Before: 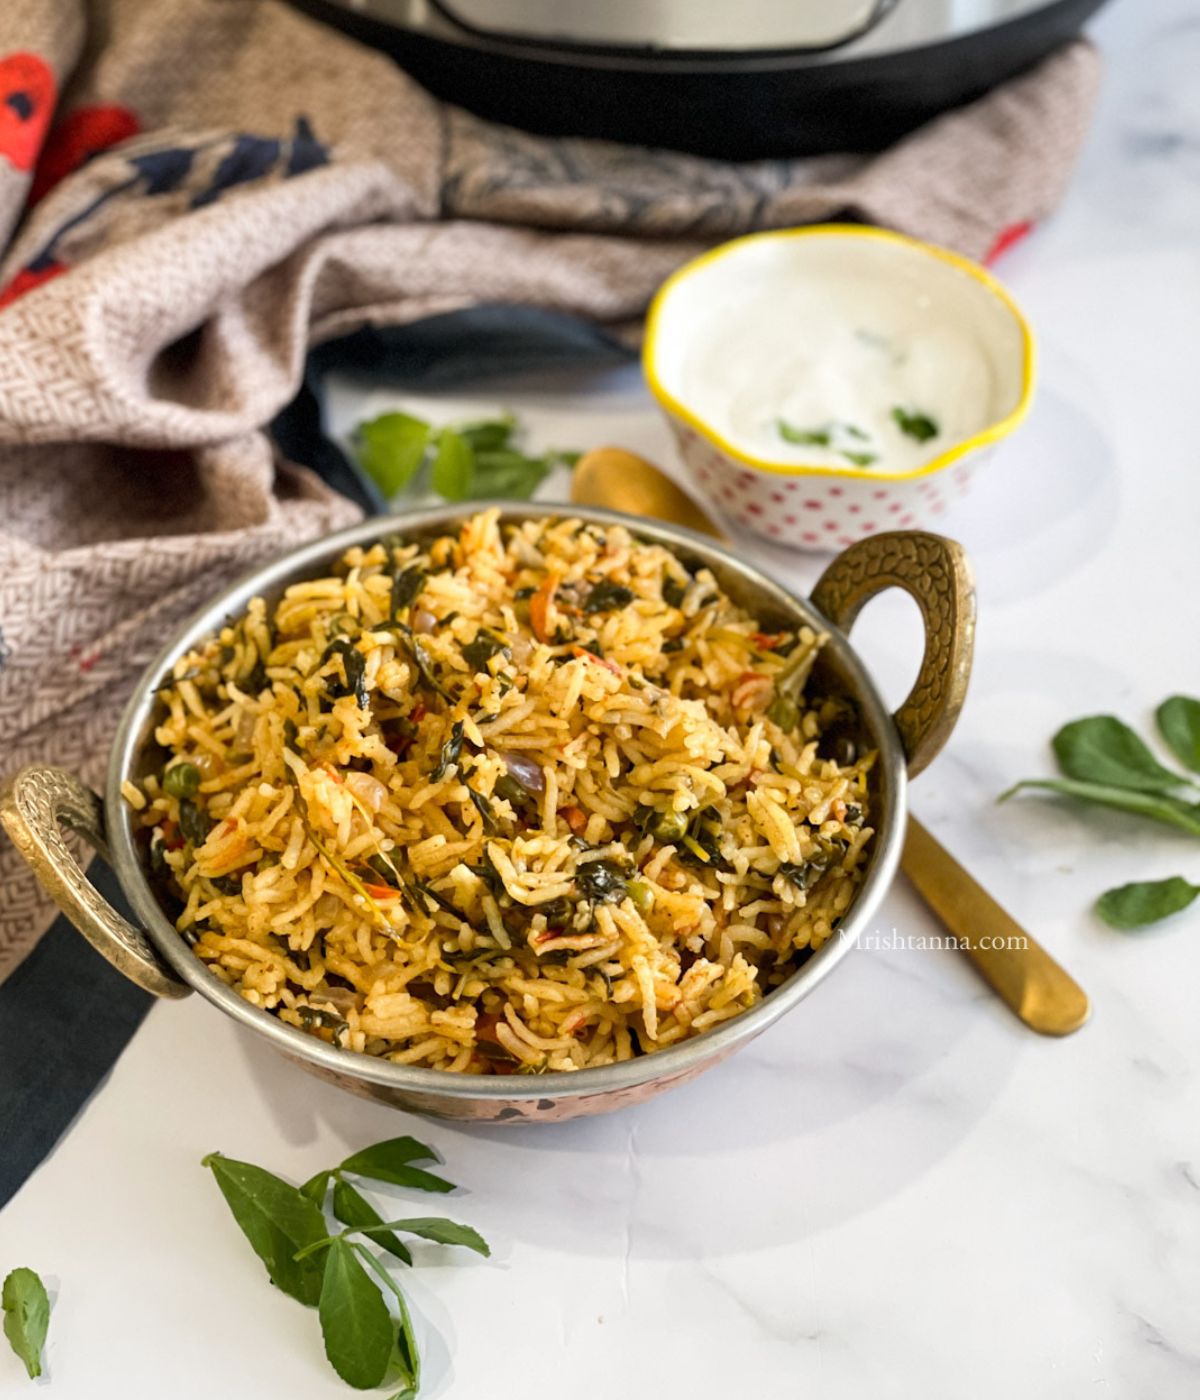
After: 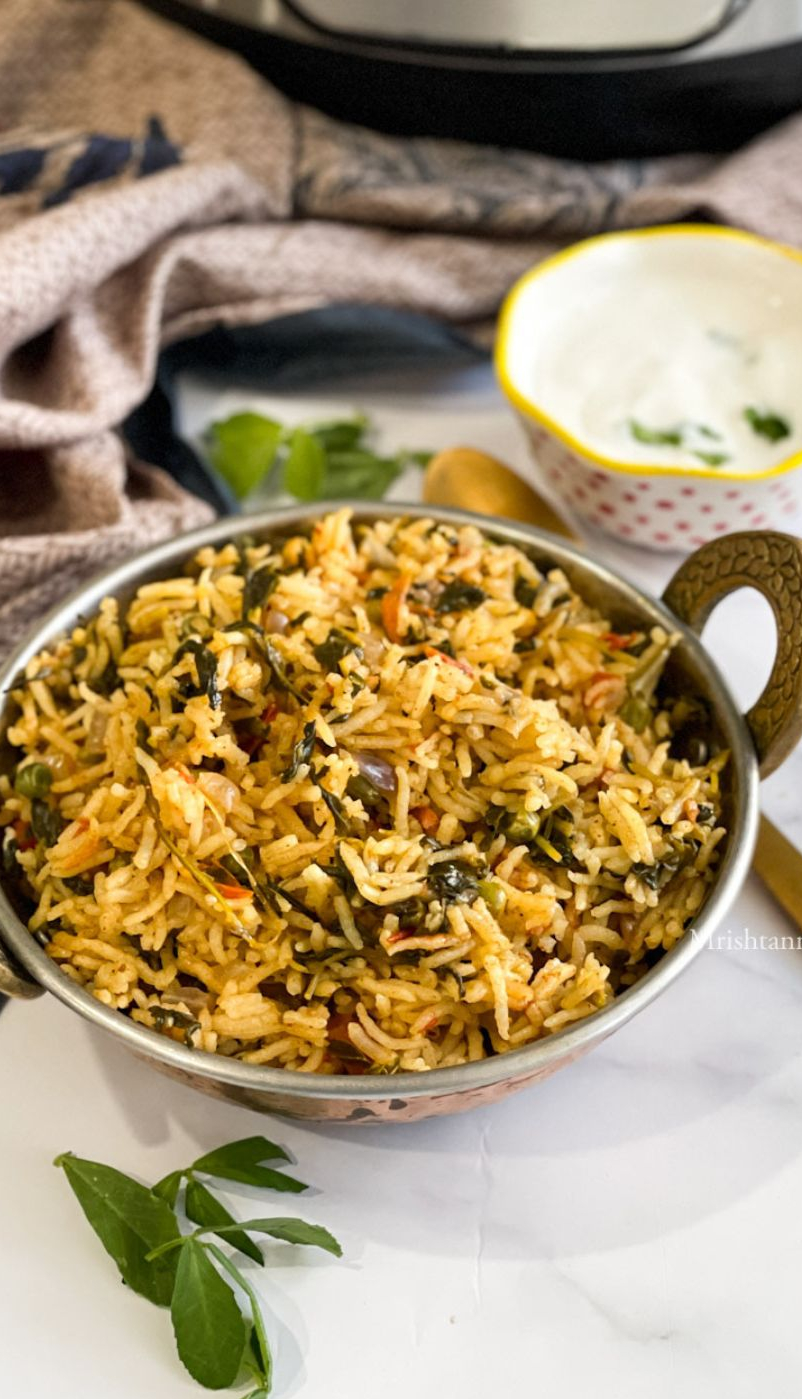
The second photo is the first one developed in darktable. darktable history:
crop and rotate: left 12.391%, right 20.76%
exposure: compensate highlight preservation false
